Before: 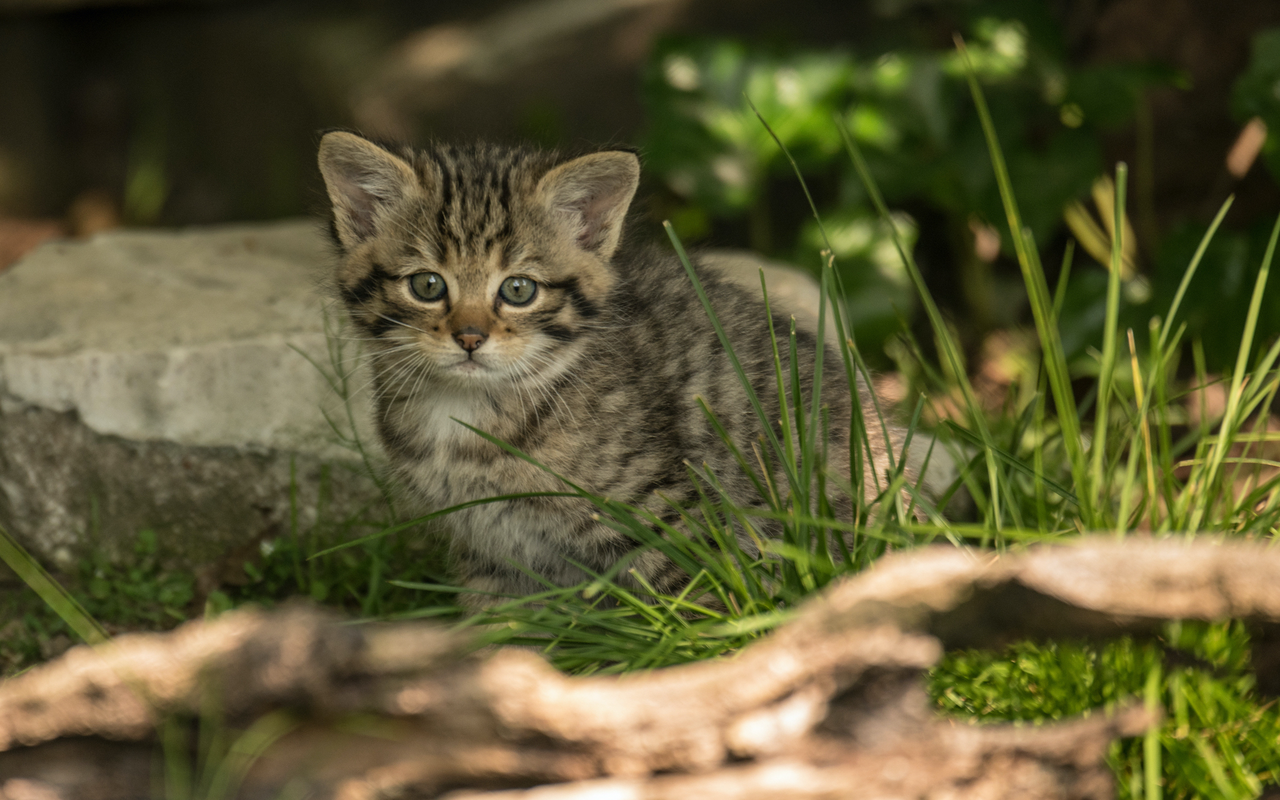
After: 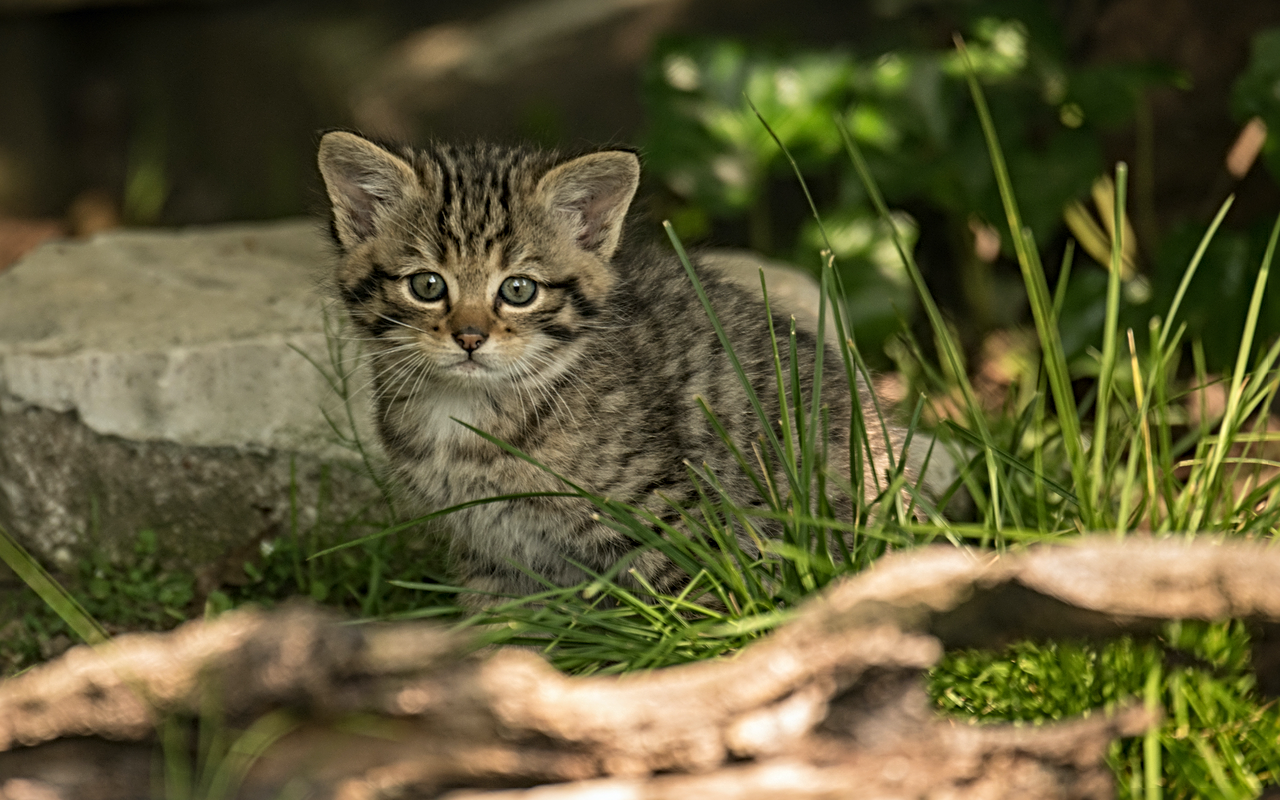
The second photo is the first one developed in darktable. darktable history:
sharpen: radius 4.923
